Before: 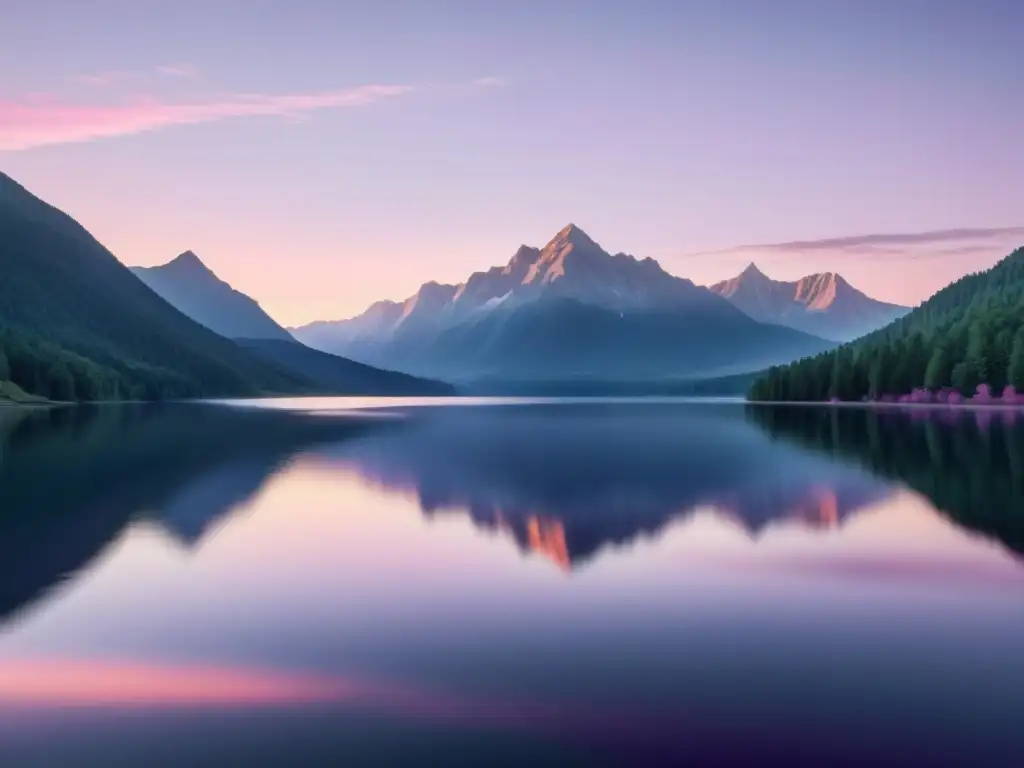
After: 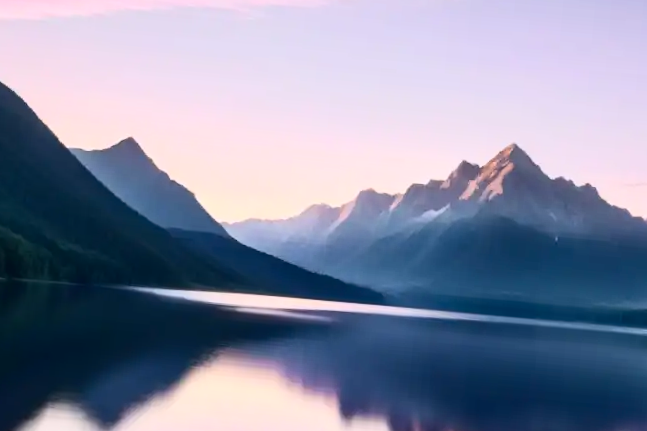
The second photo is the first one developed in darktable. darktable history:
contrast brightness saturation: contrast 0.28
crop and rotate: angle -4.99°, left 2.122%, top 6.945%, right 27.566%, bottom 30.519%
